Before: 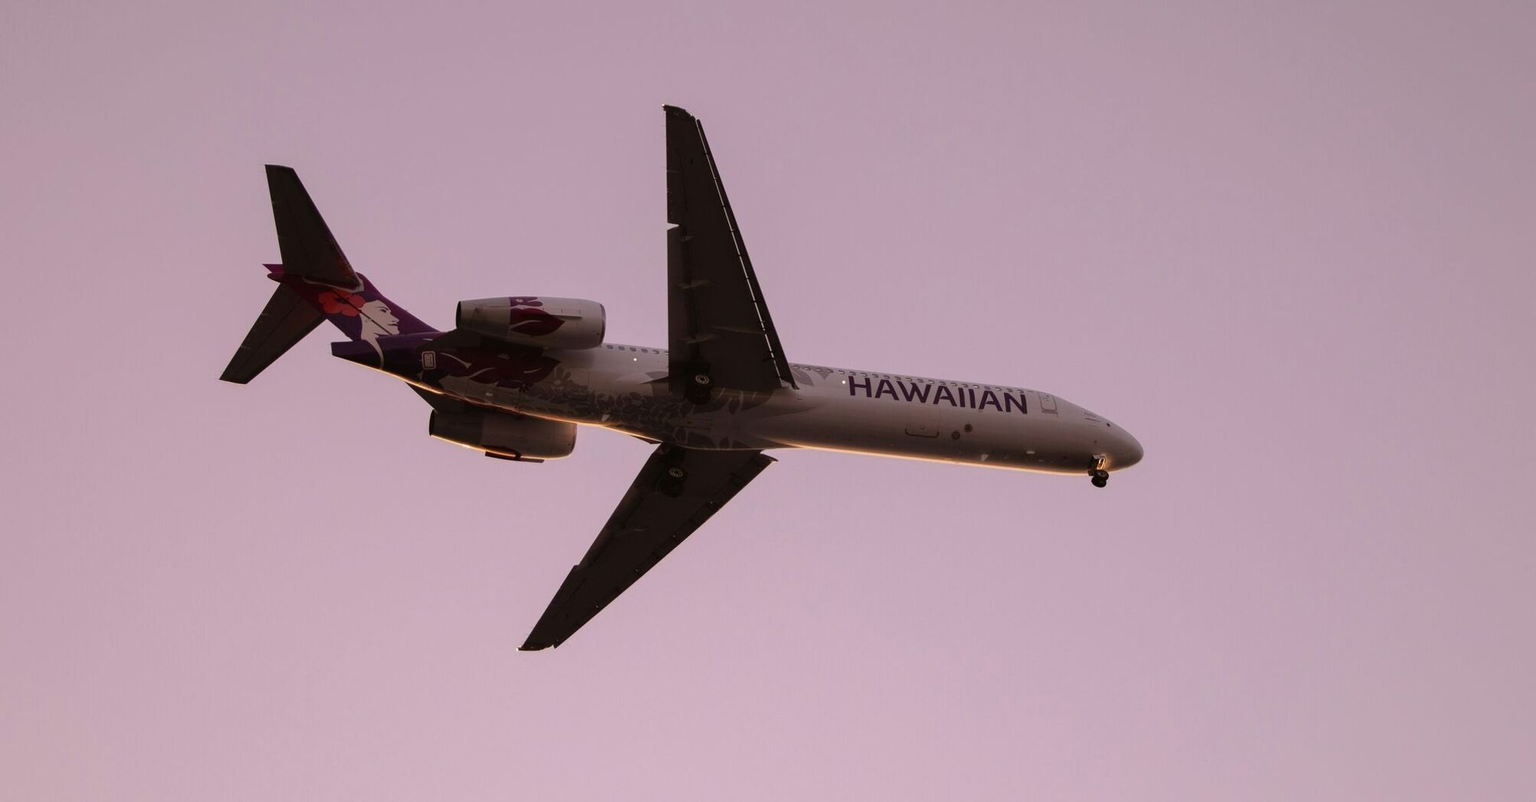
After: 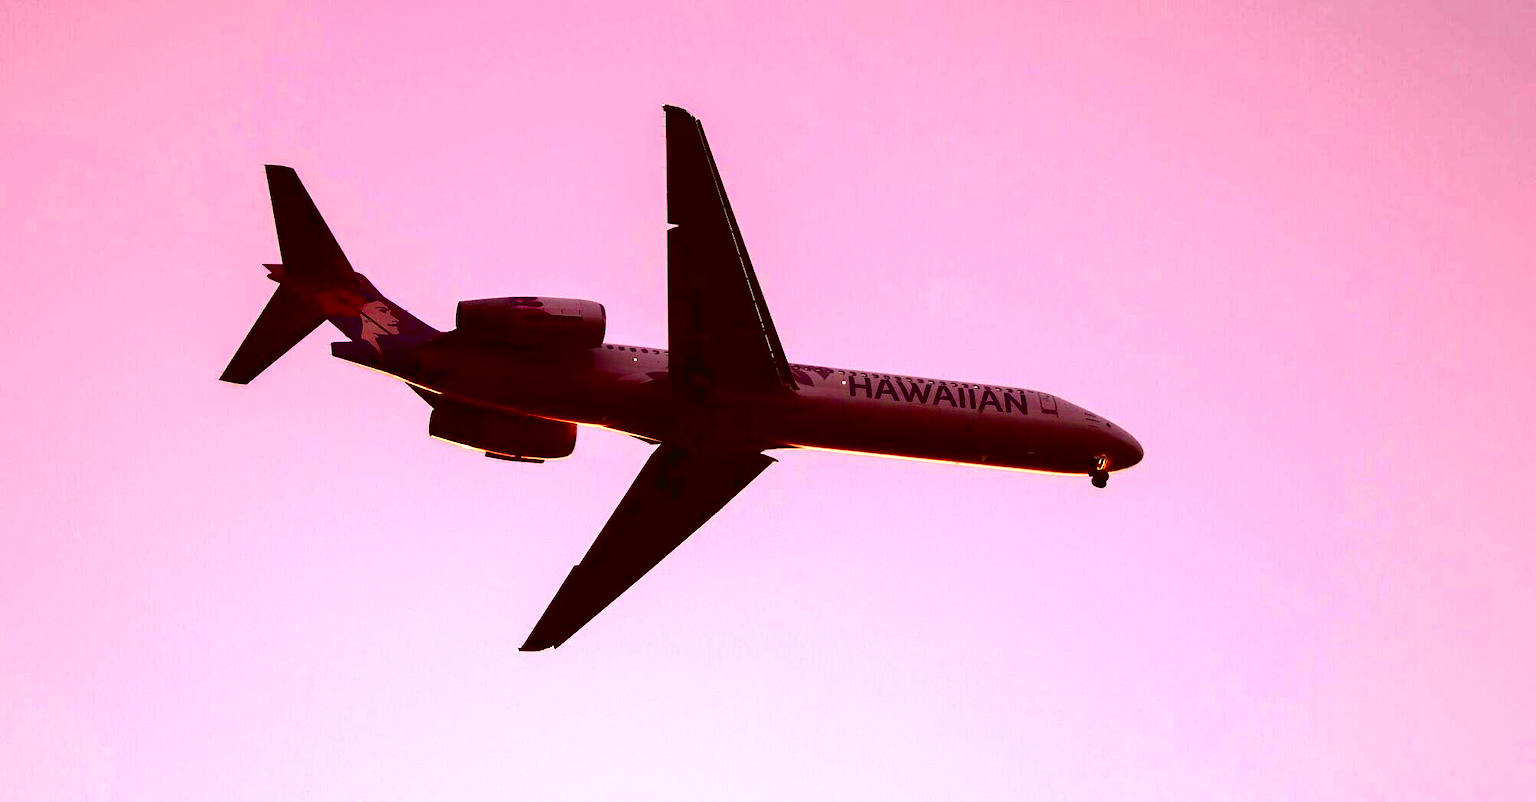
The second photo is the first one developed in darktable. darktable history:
exposure: black level correction 0, exposure 1.2 EV, compensate exposure bias true, compensate highlight preservation false
tone curve: curves: ch0 [(0, 0.019) (0.066, 0.043) (0.189, 0.182) (0.368, 0.407) (0.501, 0.564) (0.677, 0.729) (0.851, 0.861) (0.997, 0.959)]; ch1 [(0, 0) (0.187, 0.121) (0.388, 0.346) (0.437, 0.409) (0.474, 0.472) (0.499, 0.501) (0.514, 0.515) (0.542, 0.557) (0.645, 0.686) (0.812, 0.856) (1, 1)]; ch2 [(0, 0) (0.246, 0.214) (0.421, 0.427) (0.459, 0.484) (0.5, 0.504) (0.518, 0.523) (0.529, 0.548) (0.56, 0.576) (0.607, 0.63) (0.744, 0.734) (0.867, 0.821) (0.993, 0.889)], color space Lab, independent channels, preserve colors none
contrast brightness saturation: brightness -1, saturation 1
